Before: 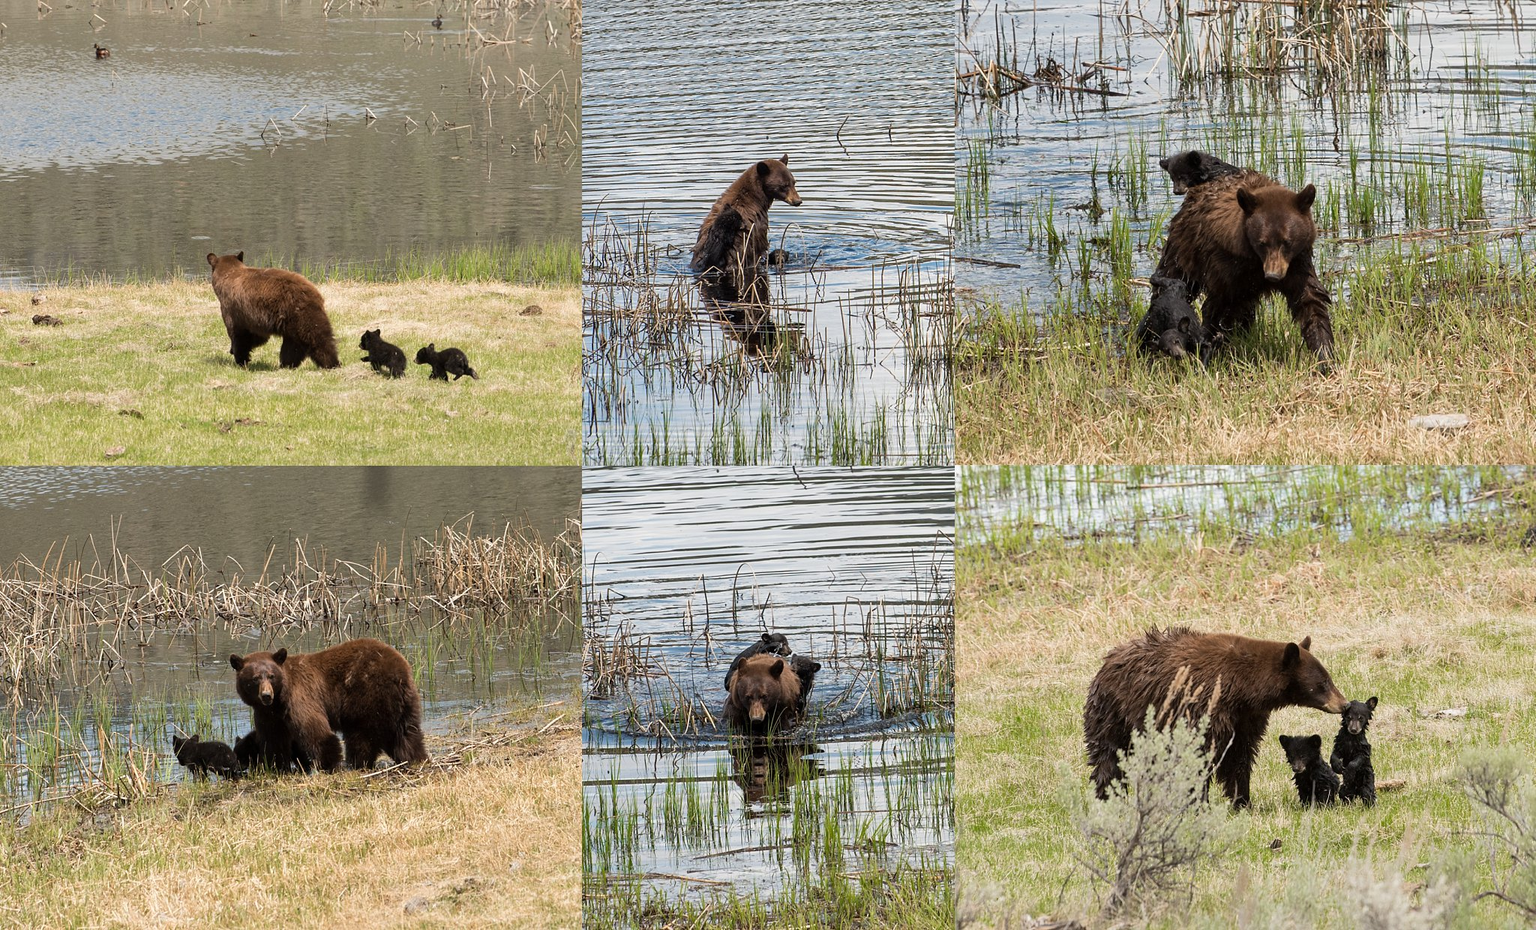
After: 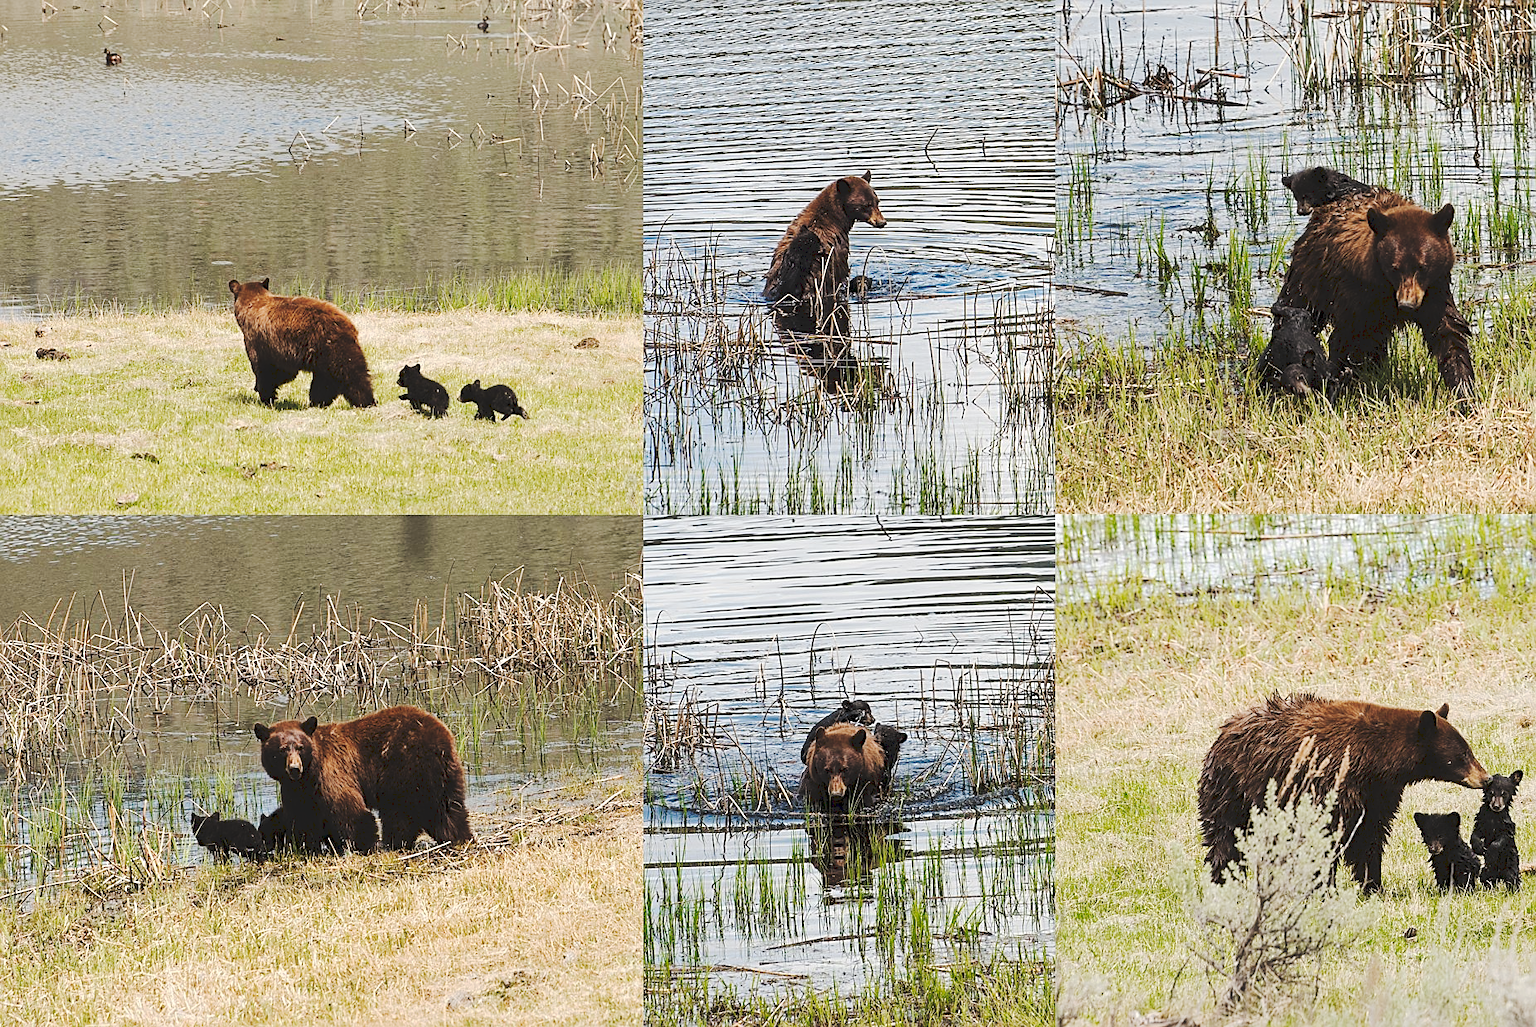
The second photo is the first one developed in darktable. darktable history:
sharpen: on, module defaults
tone equalizer: on, module defaults
tone curve: curves: ch0 [(0, 0) (0.003, 0.108) (0.011, 0.112) (0.025, 0.117) (0.044, 0.126) (0.069, 0.133) (0.1, 0.146) (0.136, 0.158) (0.177, 0.178) (0.224, 0.212) (0.277, 0.256) (0.335, 0.331) (0.399, 0.423) (0.468, 0.538) (0.543, 0.641) (0.623, 0.721) (0.709, 0.792) (0.801, 0.845) (0.898, 0.917) (1, 1)], preserve colors none
crop: right 9.509%, bottom 0.031%
